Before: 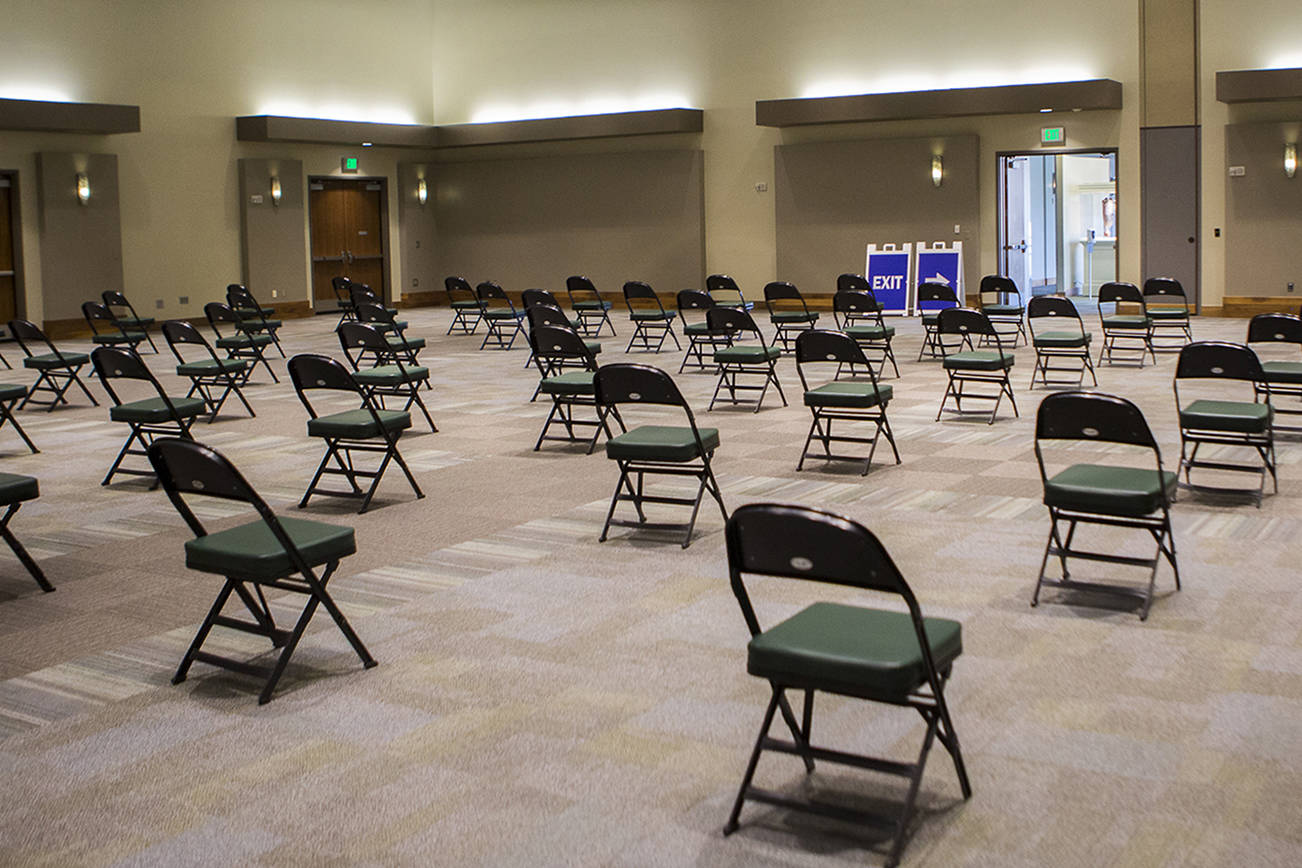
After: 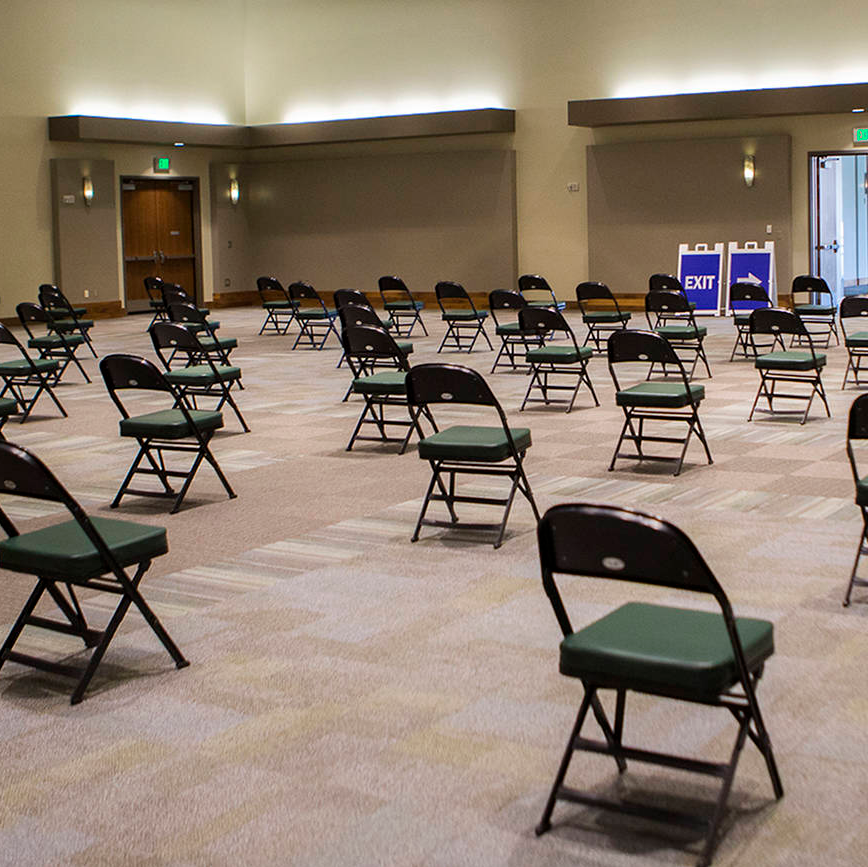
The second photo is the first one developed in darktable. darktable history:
crop and rotate: left 14.45%, right 18.846%
